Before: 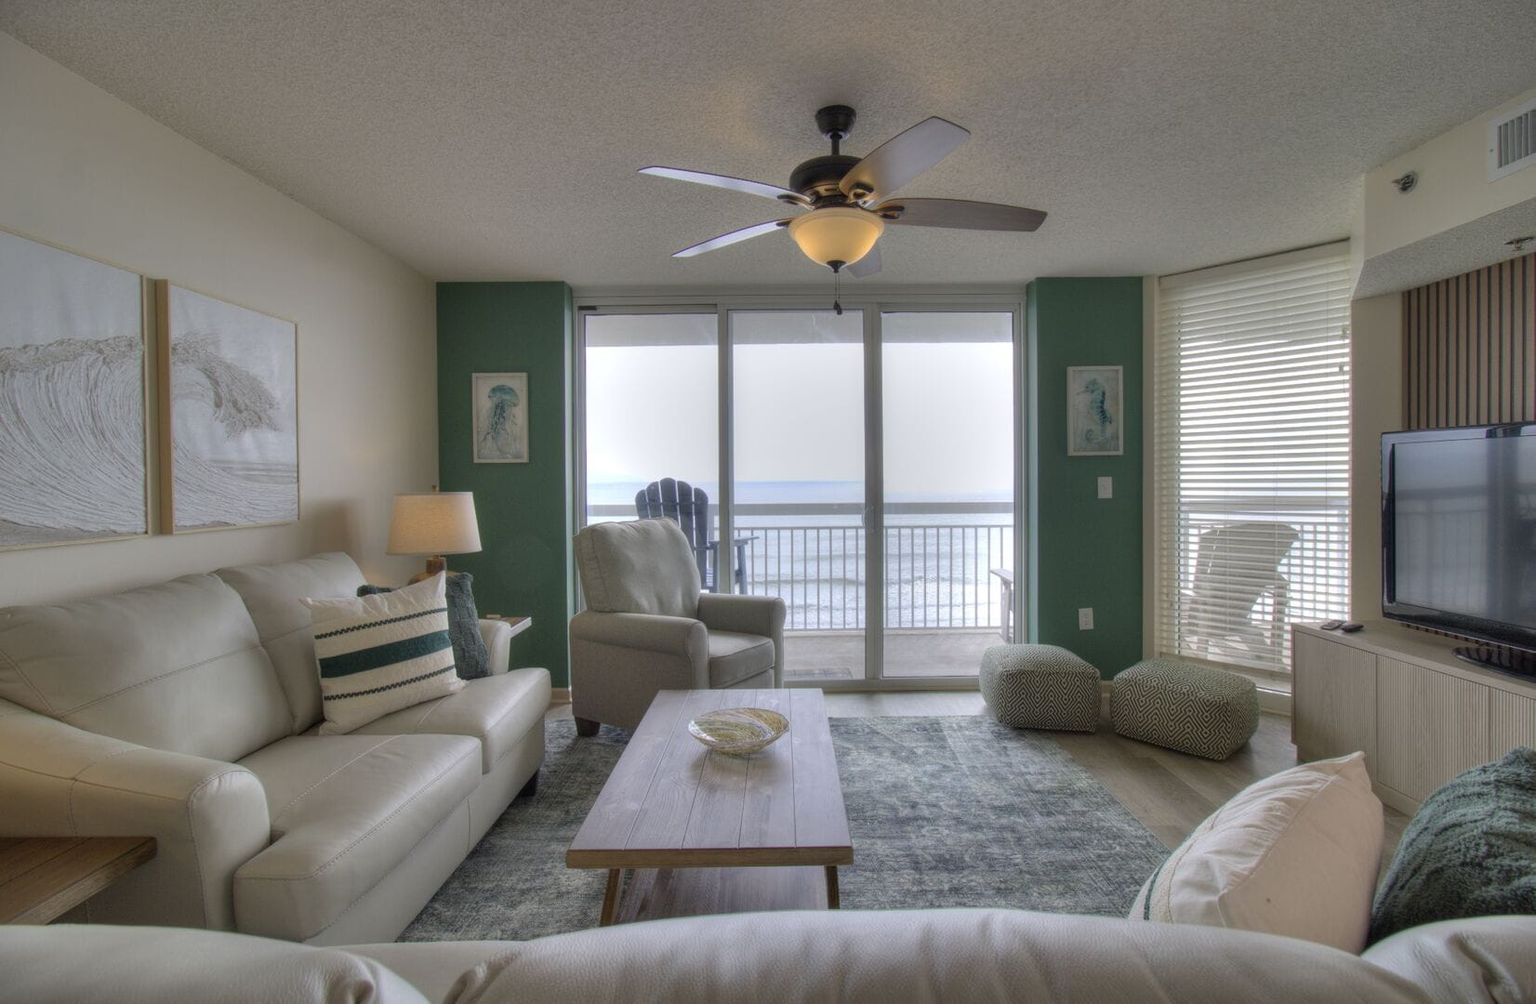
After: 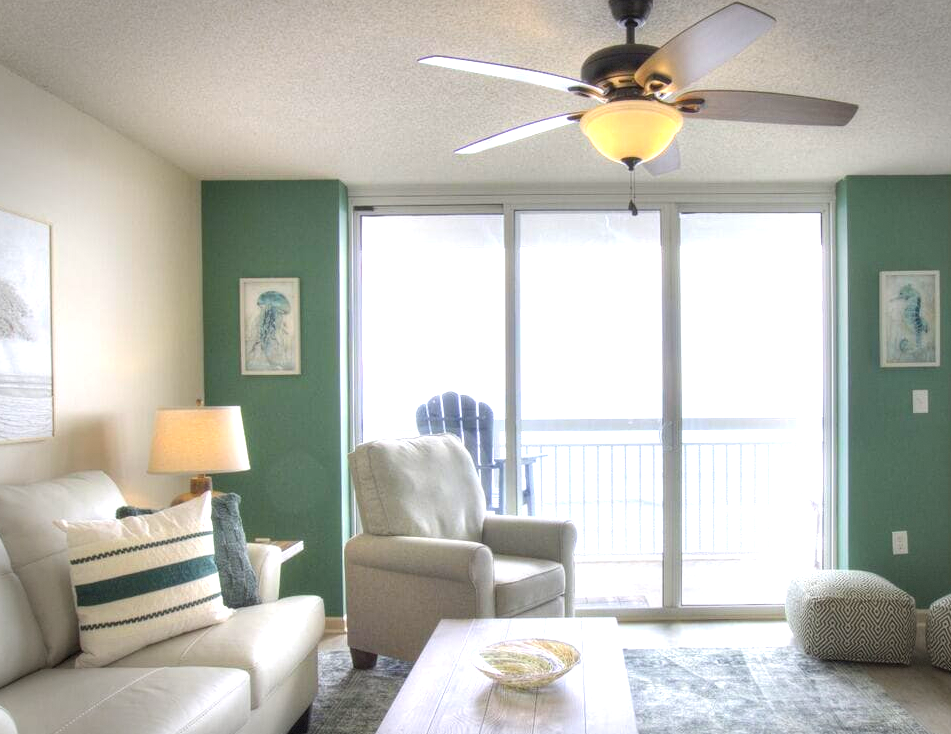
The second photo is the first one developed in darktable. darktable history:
exposure: black level correction 0, exposure 1.469 EV, compensate highlight preservation false
tone equalizer: on, module defaults
contrast brightness saturation: contrast 0.043, saturation 0.162
crop: left 16.253%, top 11.439%, right 26.13%, bottom 20.549%
vignetting: brightness -0.408, saturation -0.299, automatic ratio true, dithering 8-bit output, unbound false
